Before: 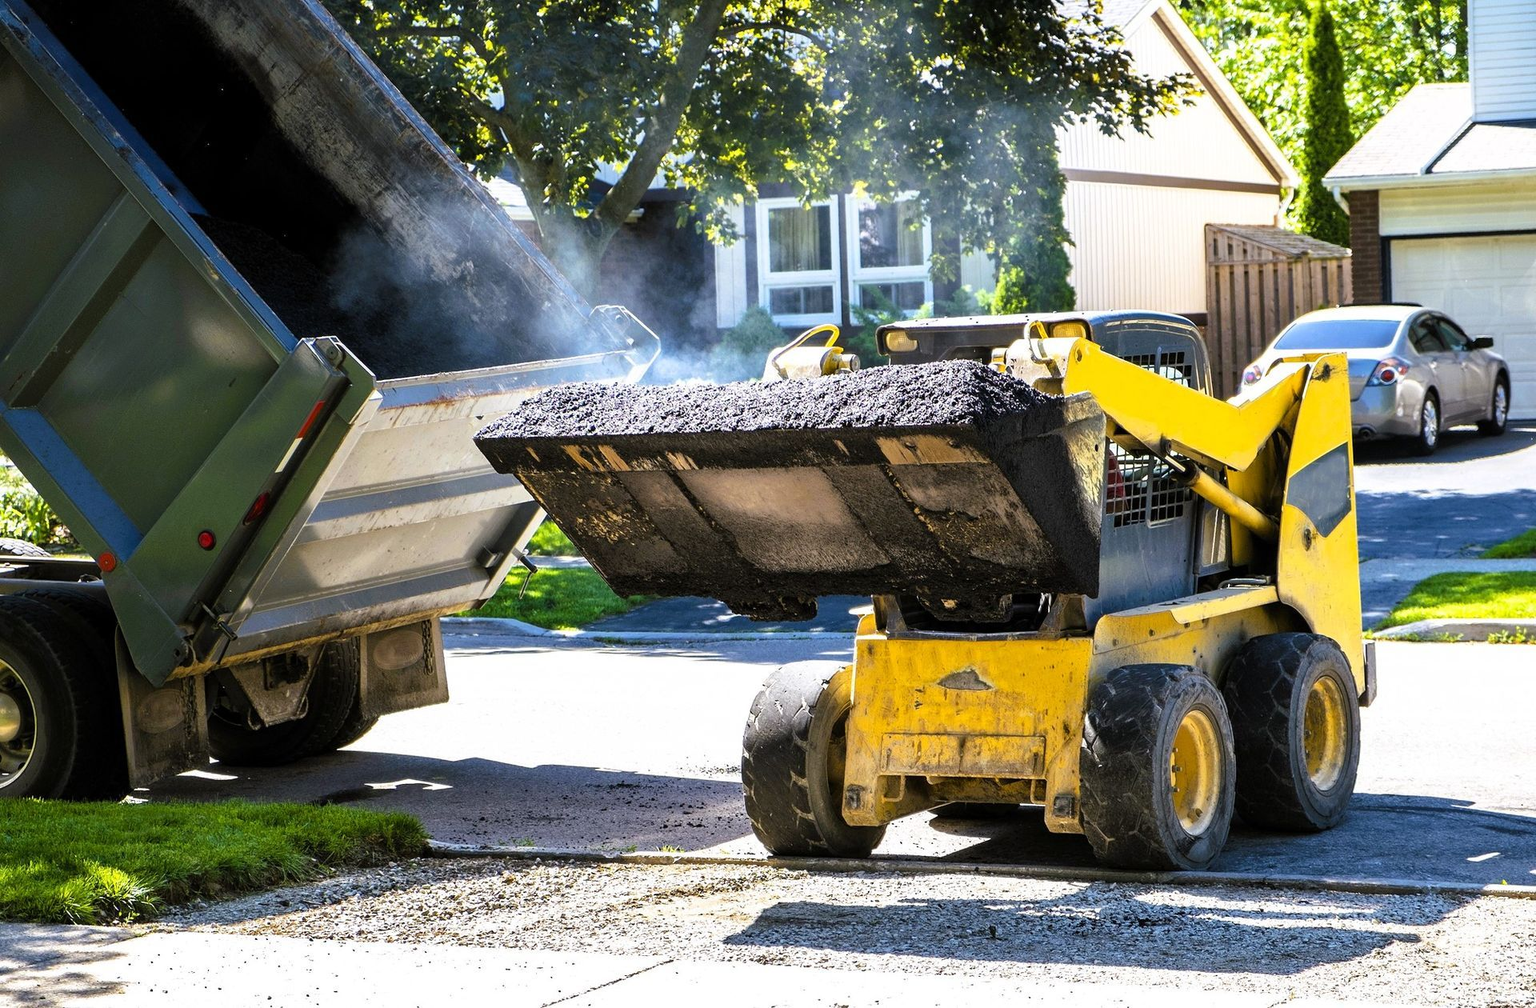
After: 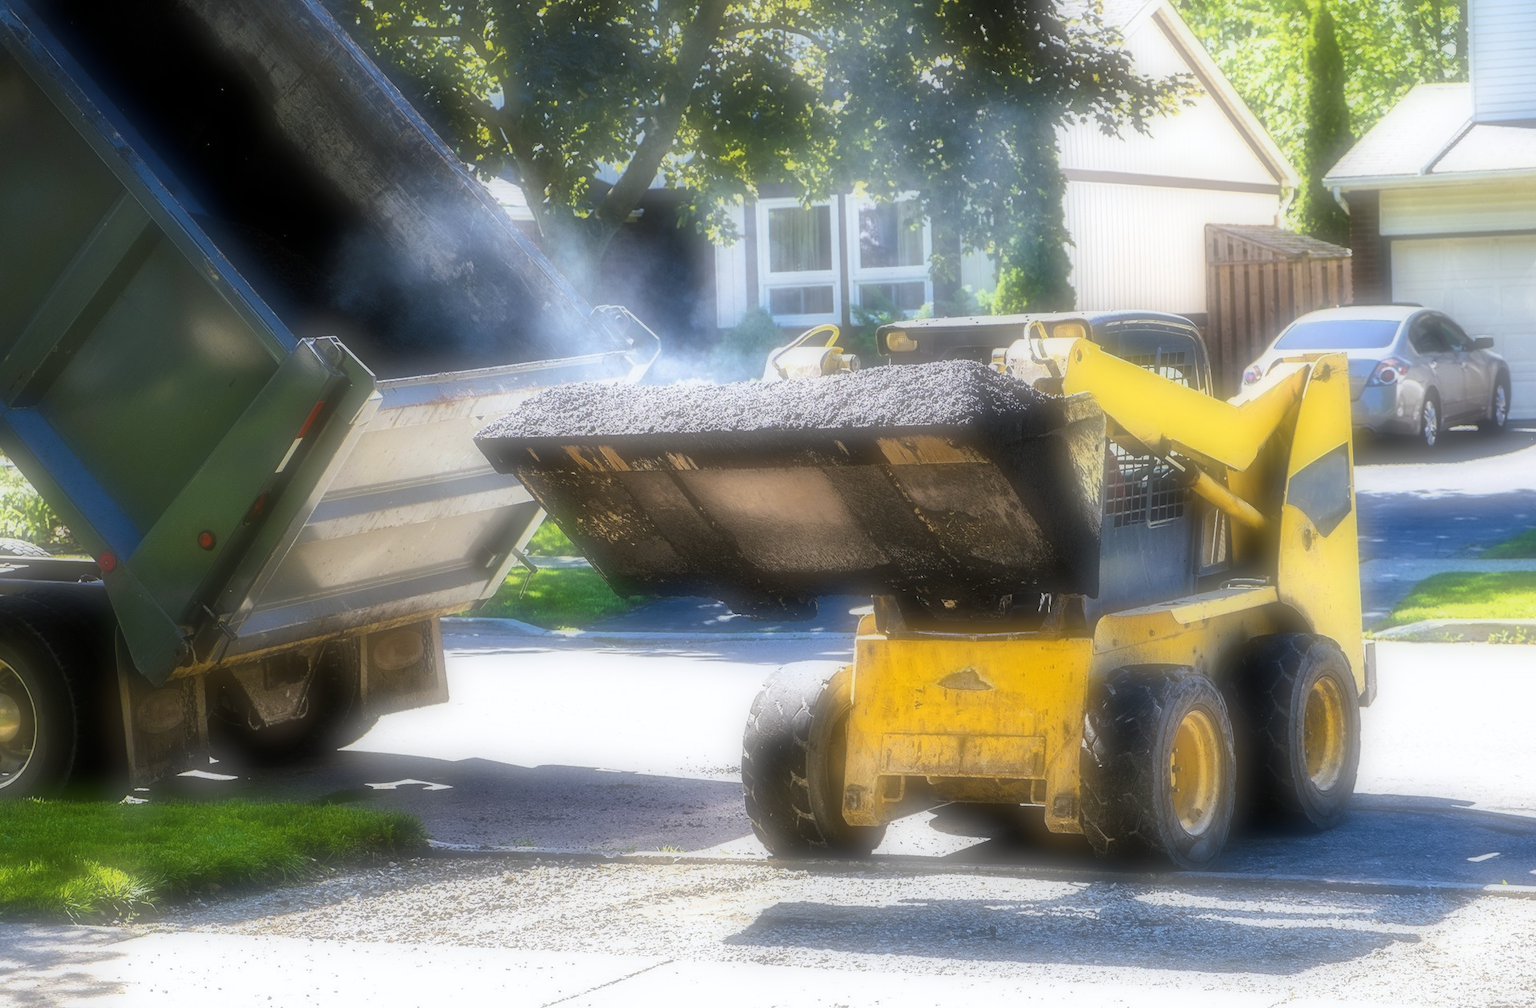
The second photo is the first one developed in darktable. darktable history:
soften: on, module defaults
white balance: red 0.988, blue 1.017
exposure: exposure -0.021 EV, compensate highlight preservation false
